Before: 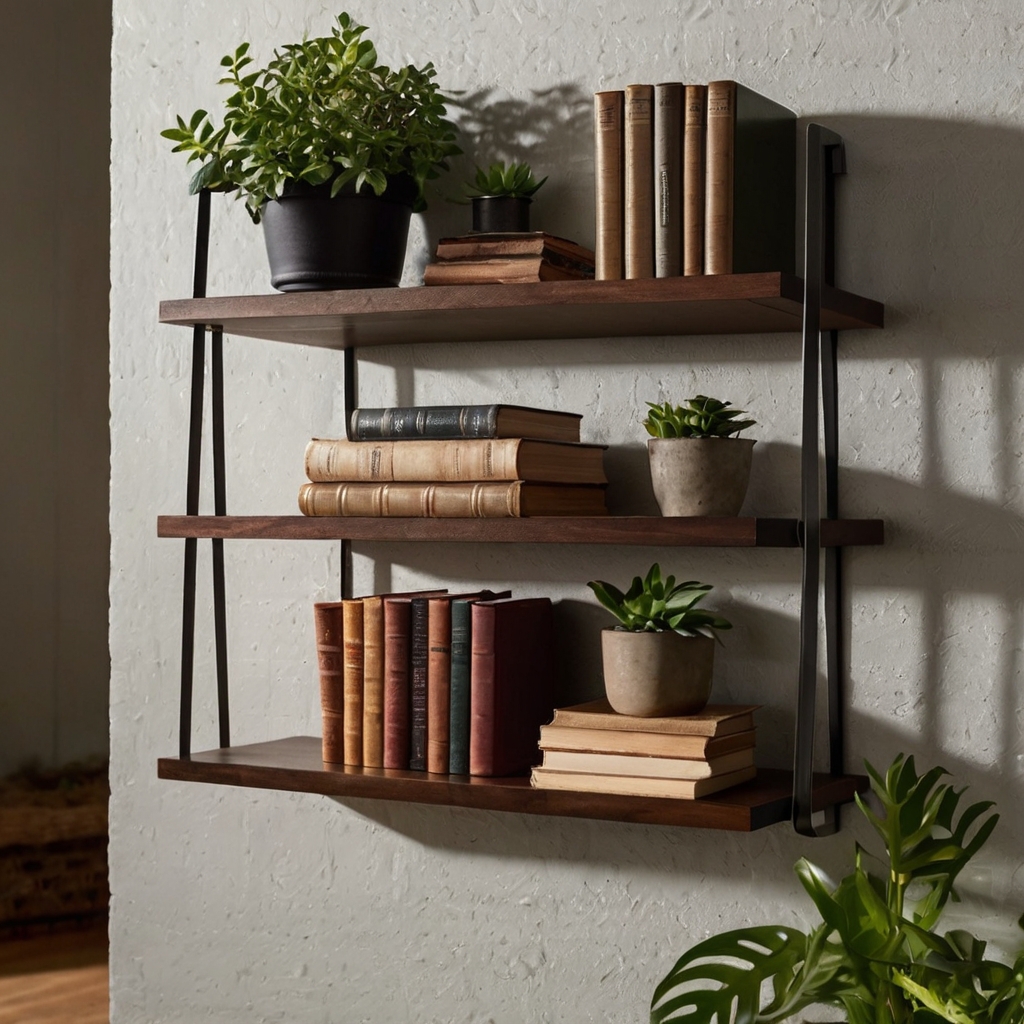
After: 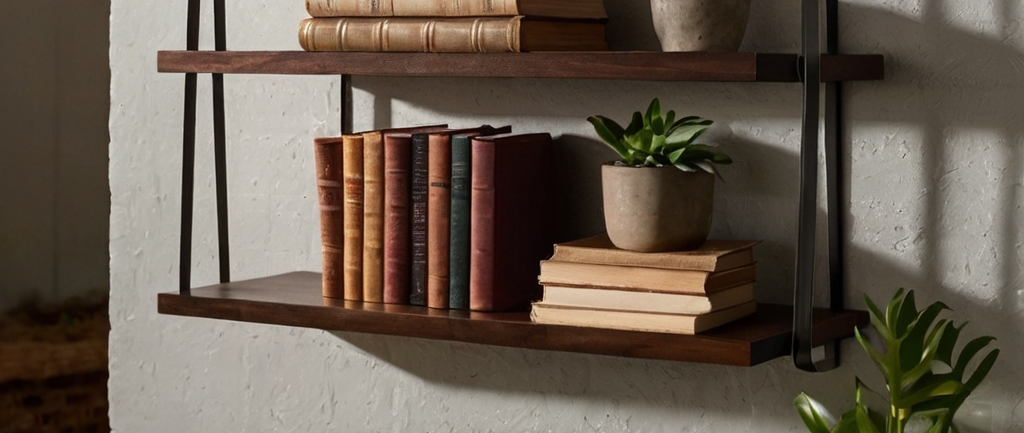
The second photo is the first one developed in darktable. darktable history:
crop: top 45.473%, bottom 12.24%
